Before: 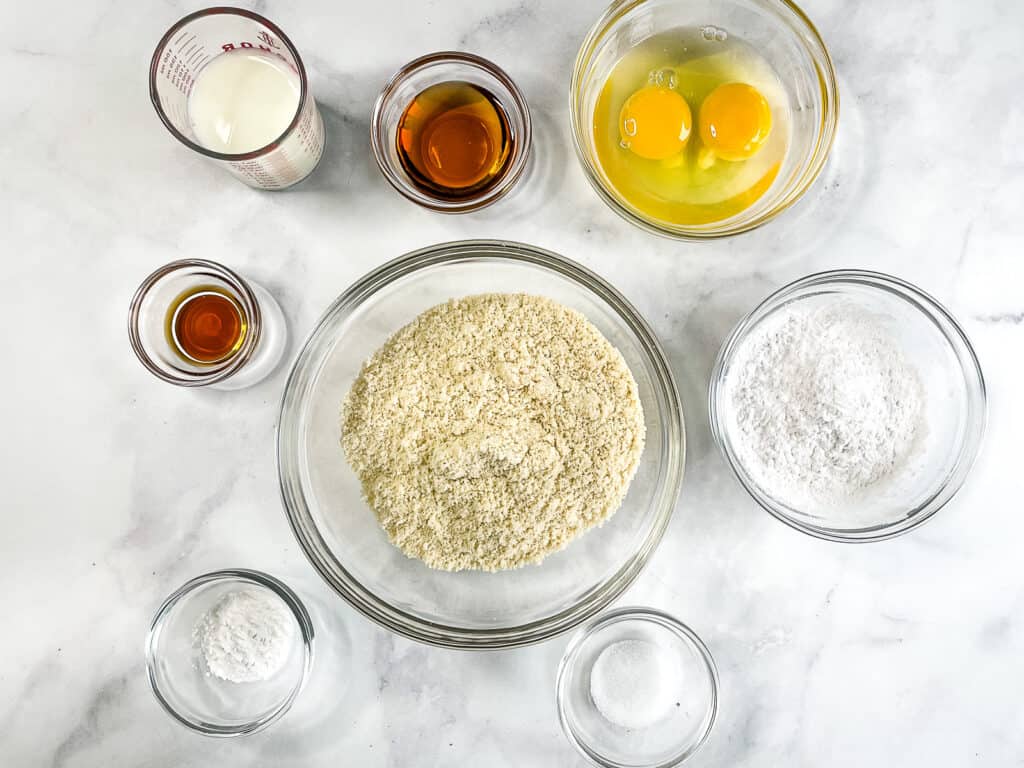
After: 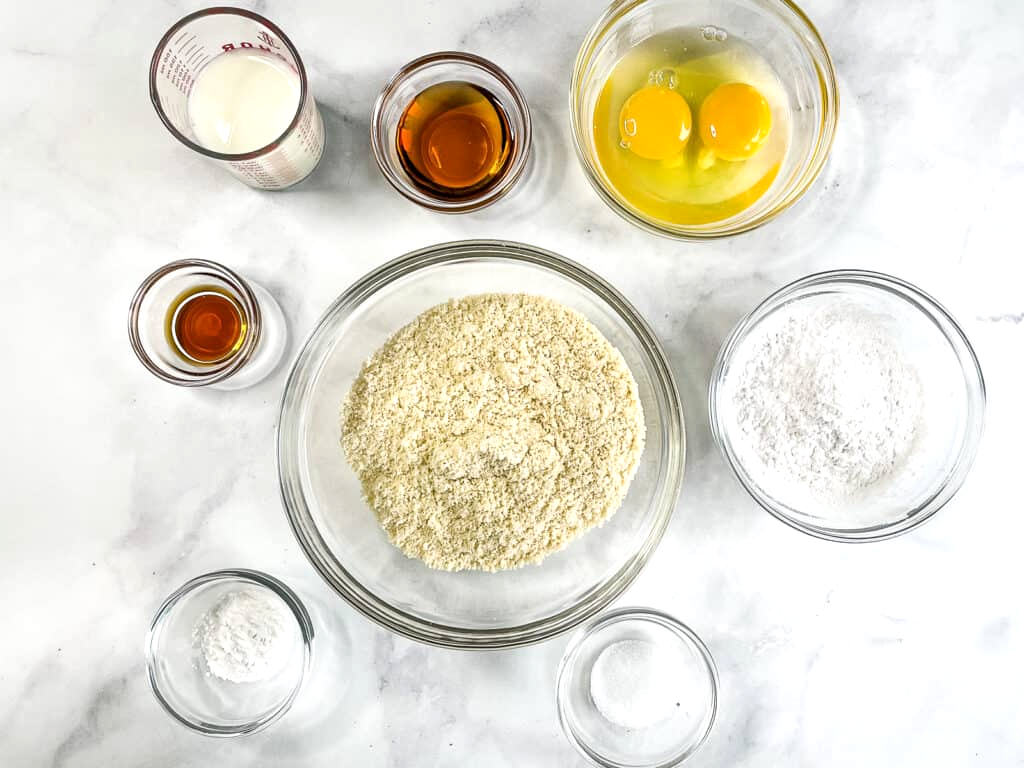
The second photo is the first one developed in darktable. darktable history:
exposure: black level correction 0.001, exposure 0.192 EV, compensate highlight preservation false
